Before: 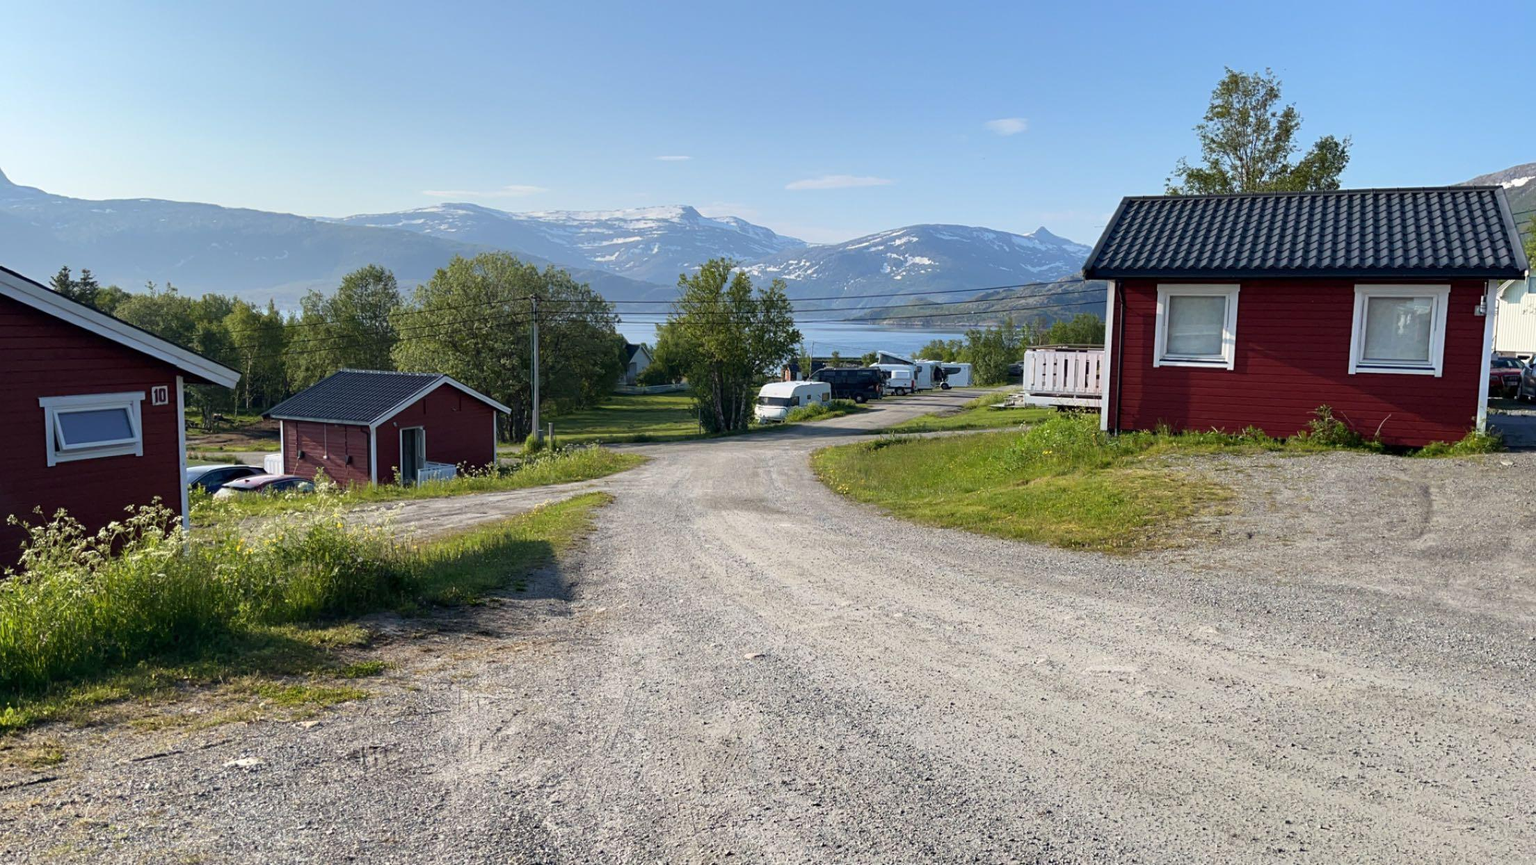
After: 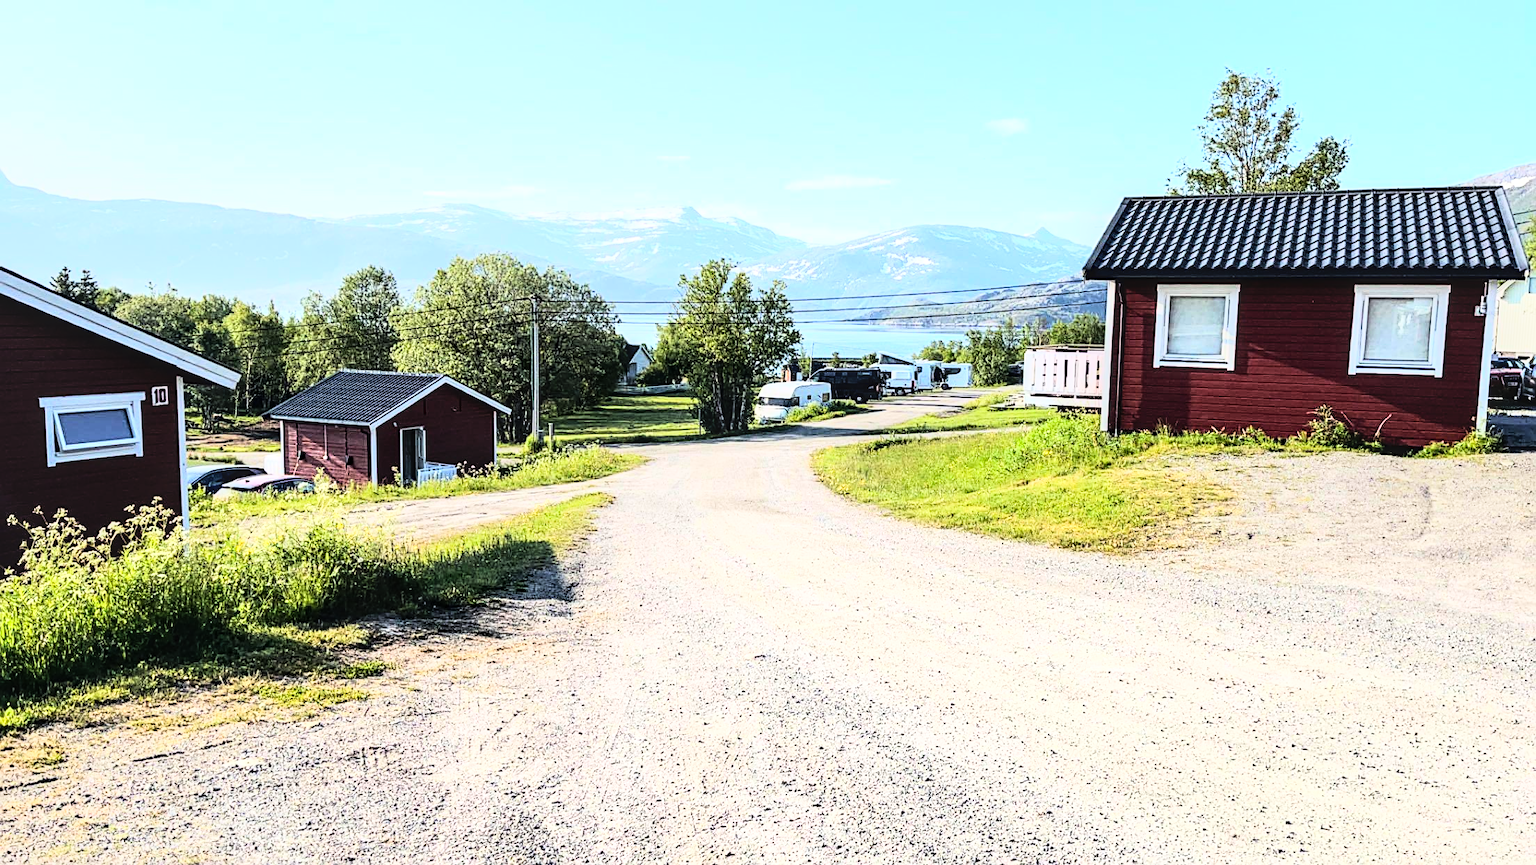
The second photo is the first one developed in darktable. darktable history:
sharpen: on, module defaults
exposure: exposure 0.6 EV, compensate highlight preservation false
rgb curve: curves: ch0 [(0, 0) (0.21, 0.15) (0.24, 0.21) (0.5, 0.75) (0.75, 0.96) (0.89, 0.99) (1, 1)]; ch1 [(0, 0.02) (0.21, 0.13) (0.25, 0.2) (0.5, 0.67) (0.75, 0.9) (0.89, 0.97) (1, 1)]; ch2 [(0, 0.02) (0.21, 0.13) (0.25, 0.2) (0.5, 0.67) (0.75, 0.9) (0.89, 0.97) (1, 1)], compensate middle gray true
local contrast: detail 130%
